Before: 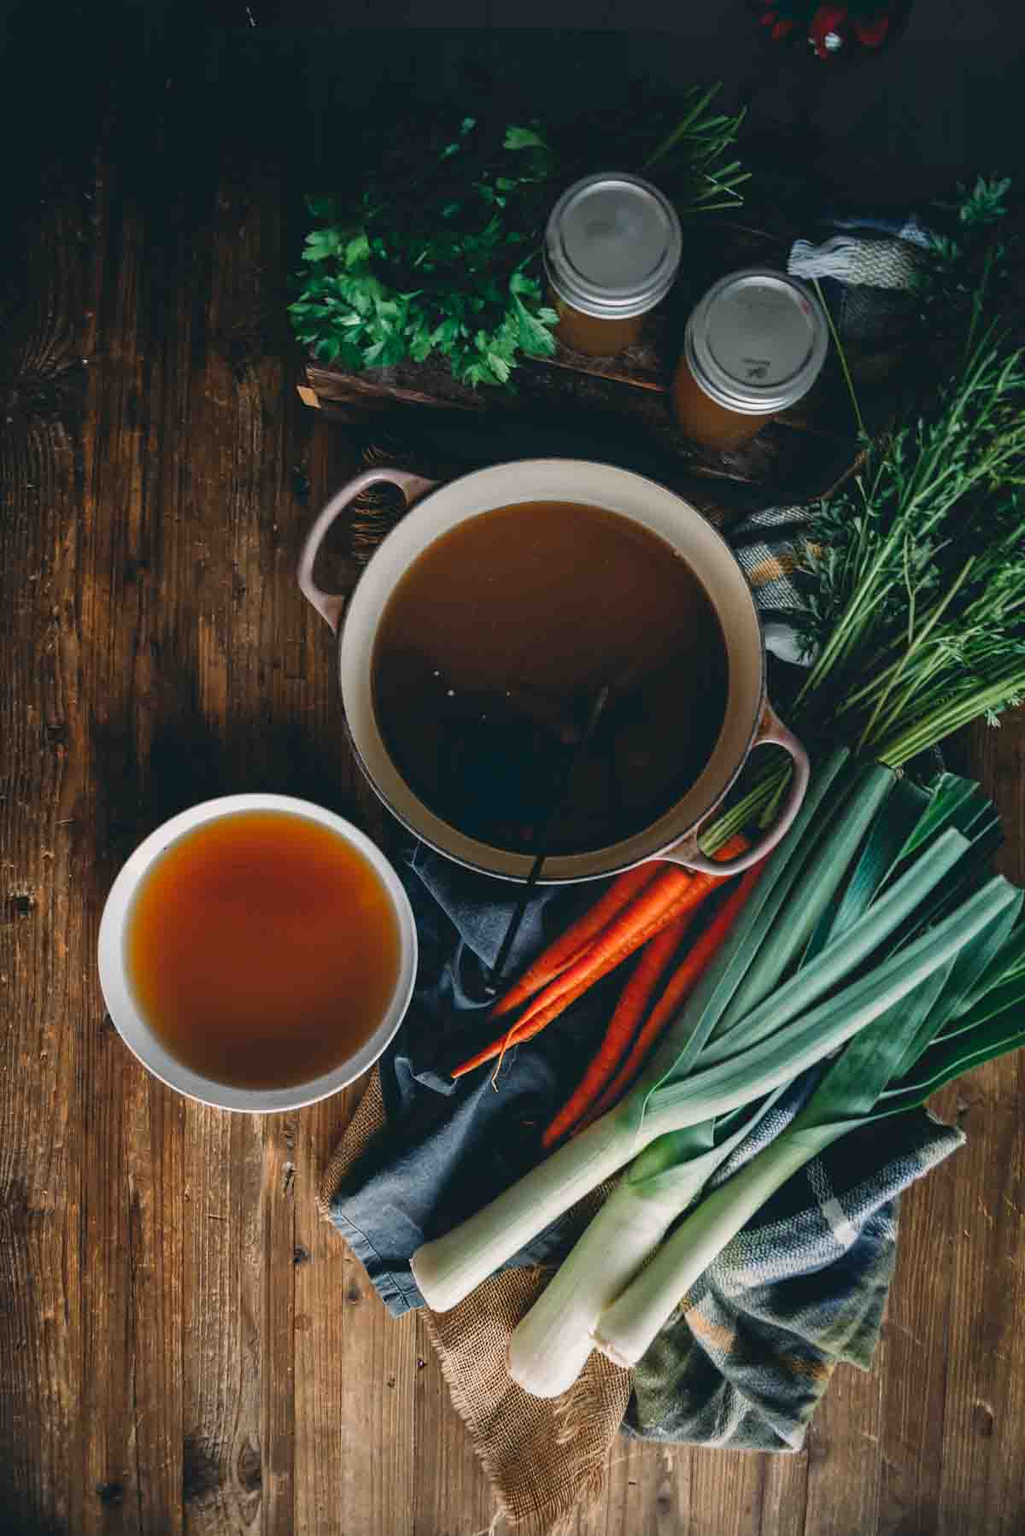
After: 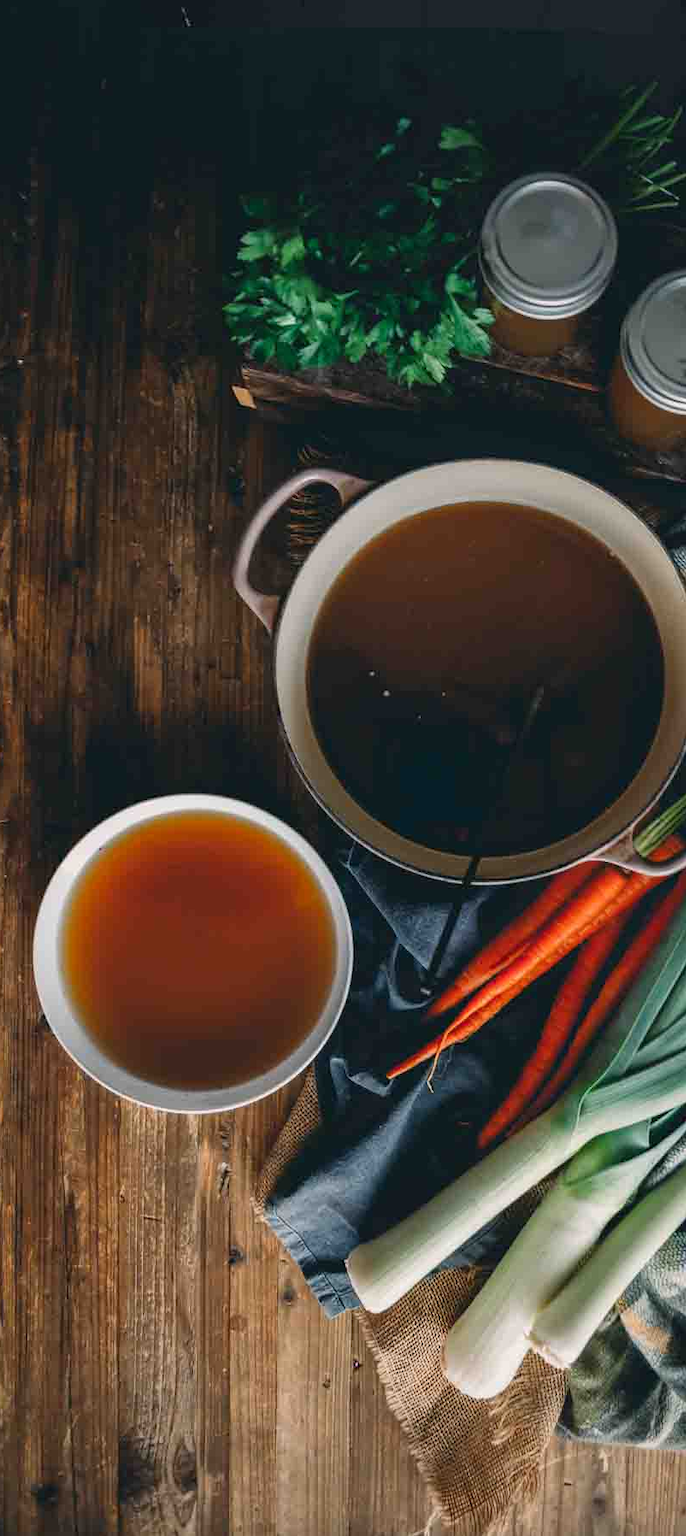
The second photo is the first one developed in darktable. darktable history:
crop and rotate: left 6.394%, right 26.653%
